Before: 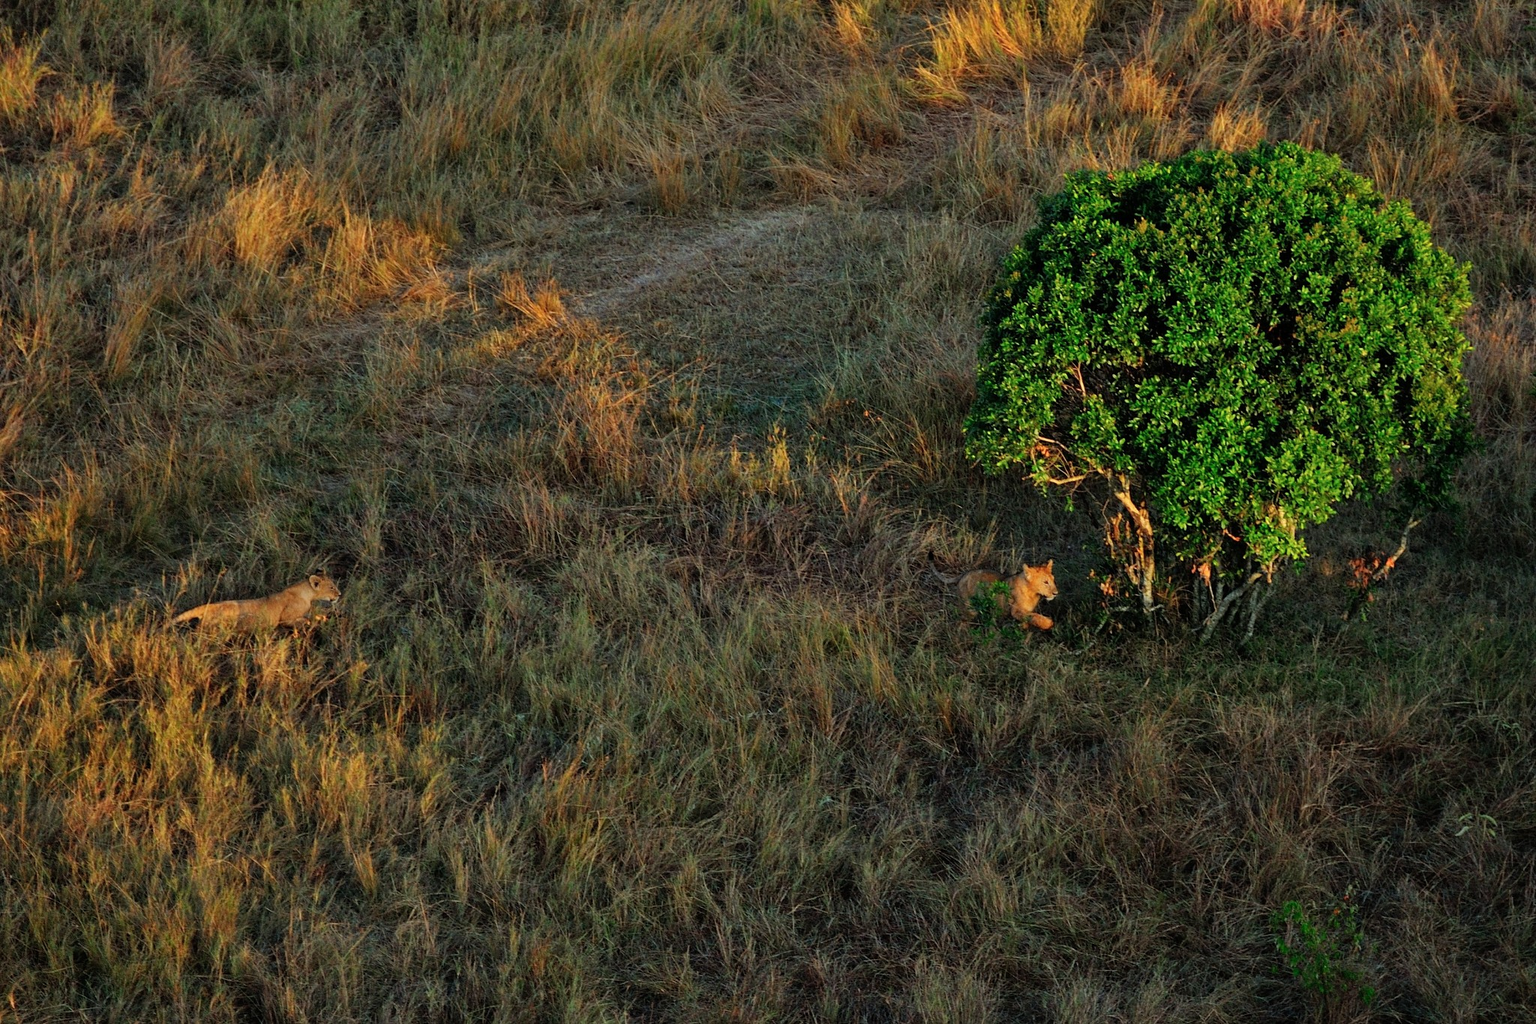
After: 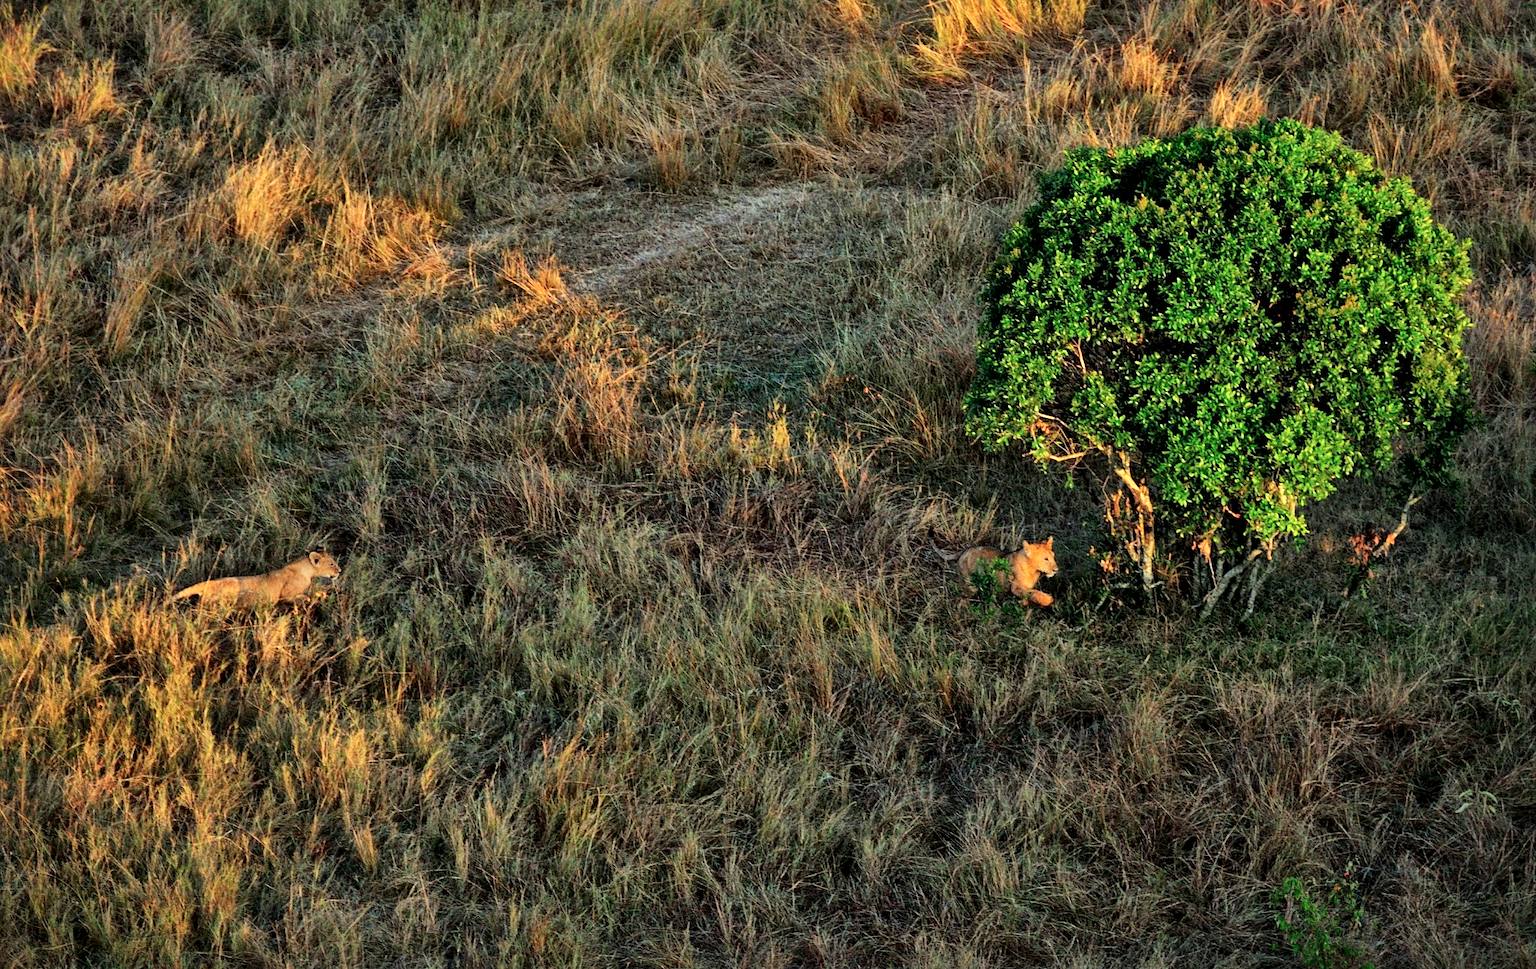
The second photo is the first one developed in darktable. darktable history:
local contrast: mode bilateral grid, contrast 20, coarseness 50, detail 171%, midtone range 0.2
crop and rotate: top 2.279%, bottom 3.023%
exposure: black level correction 0, exposure 0.597 EV, compensate highlight preservation false
tone equalizer: edges refinement/feathering 500, mask exposure compensation -1.57 EV, preserve details no
